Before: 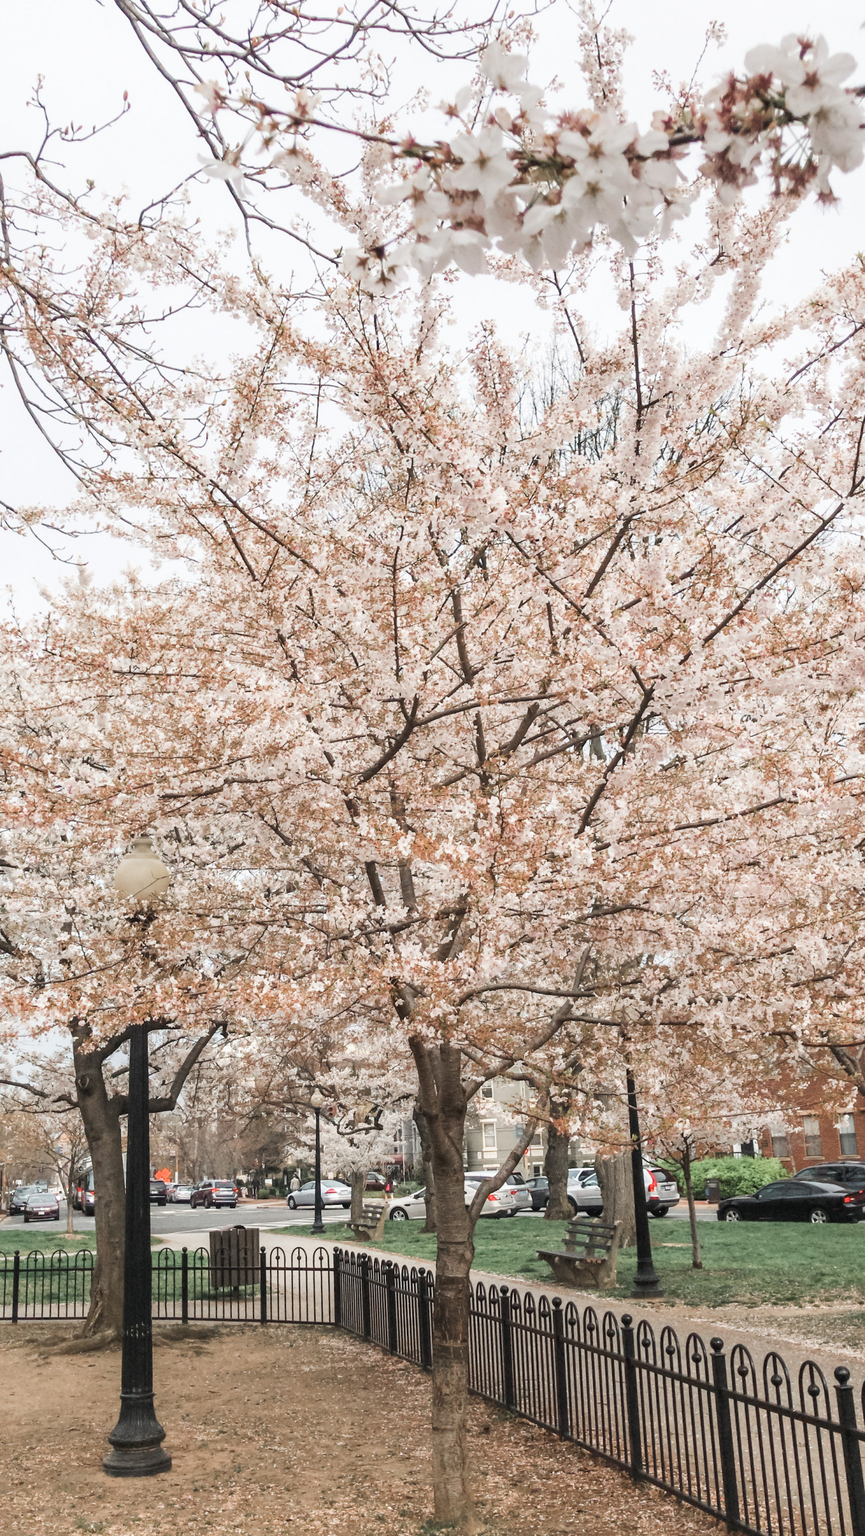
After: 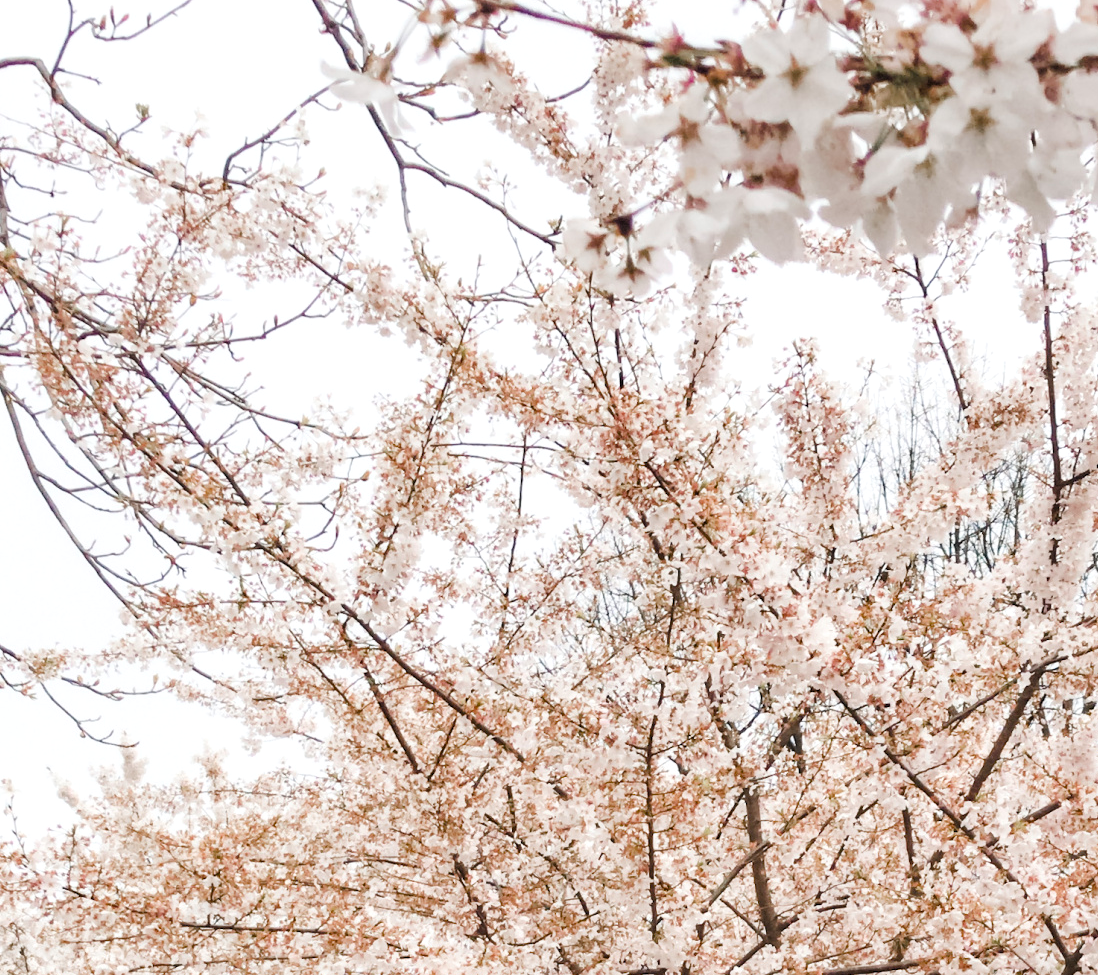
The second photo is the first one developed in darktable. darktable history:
color balance rgb: perceptual saturation grading › global saturation 20%, perceptual saturation grading › highlights -25%, perceptual saturation grading › shadows 50%
crop: left 0.579%, top 7.627%, right 23.167%, bottom 54.275%
levels: levels [0.073, 0.497, 0.972]
